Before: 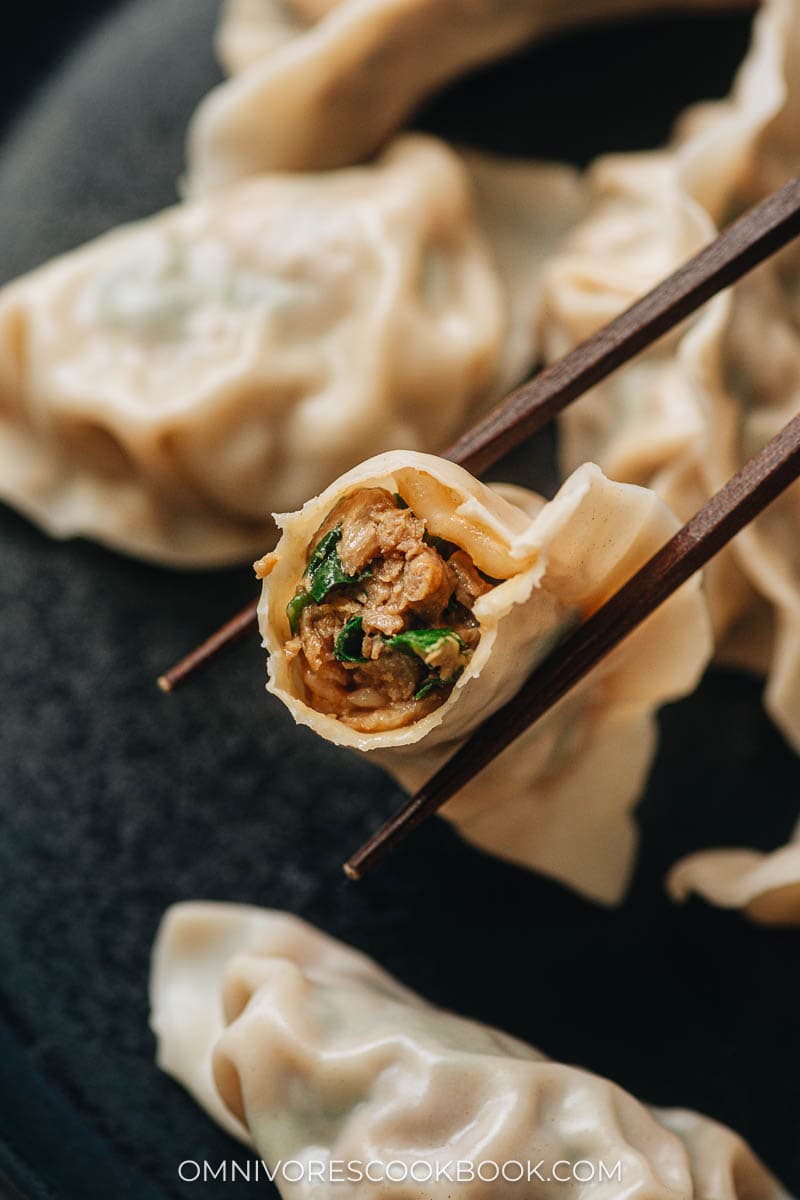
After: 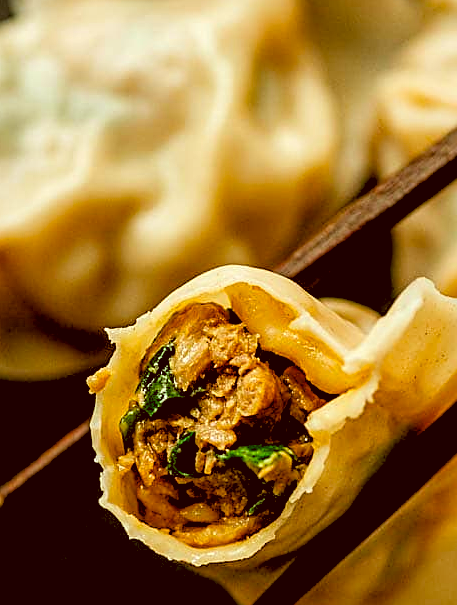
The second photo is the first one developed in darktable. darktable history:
local contrast: mode bilateral grid, contrast 20, coarseness 50, detail 141%, midtone range 0.2
crop: left 20.932%, top 15.471%, right 21.848%, bottom 34.081%
color correction: highlights a* -5.3, highlights b* 9.8, shadows a* 9.8, shadows b* 24.26
sharpen: on, module defaults
exposure: black level correction 0.001, compensate highlight preservation false
color balance rgb: perceptual saturation grading › global saturation 30%, global vibrance 20%
rgb levels: levels [[0.029, 0.461, 0.922], [0, 0.5, 1], [0, 0.5, 1]]
